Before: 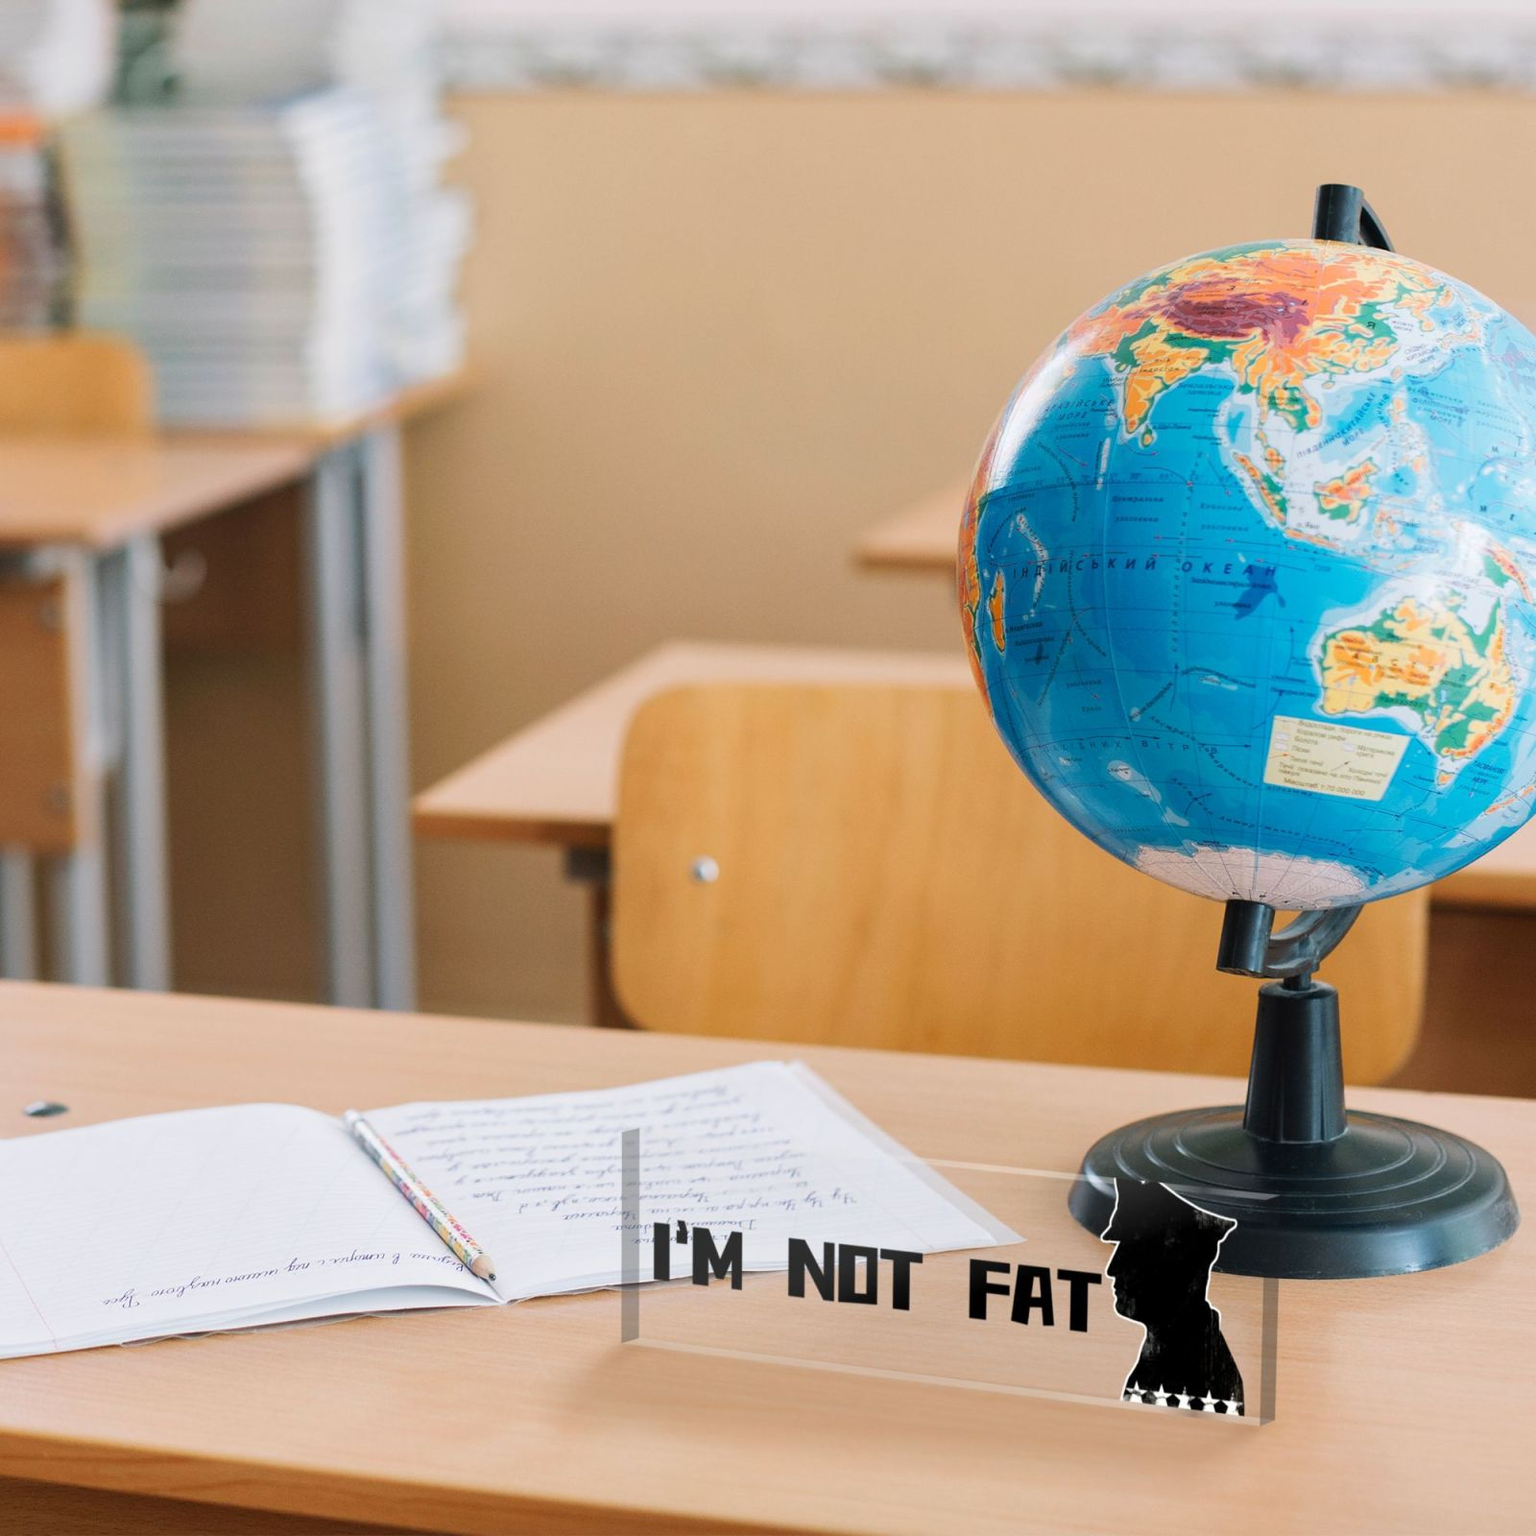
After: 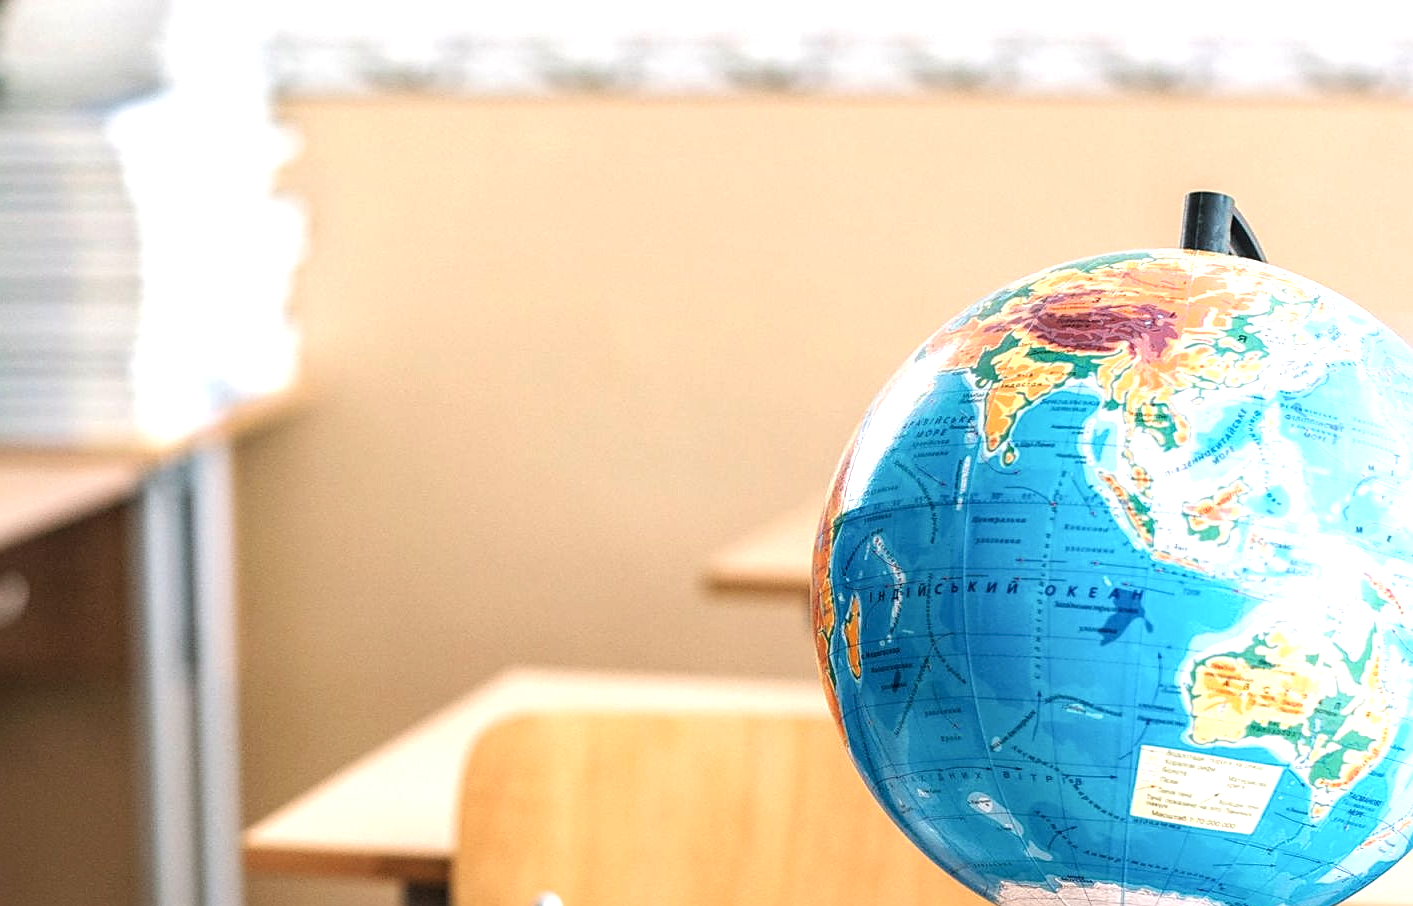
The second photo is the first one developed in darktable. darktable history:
tone equalizer: -8 EV -0.758 EV, -7 EV -0.686 EV, -6 EV -0.617 EV, -5 EV -0.364 EV, -3 EV 0.376 EV, -2 EV 0.6 EV, -1 EV 0.676 EV, +0 EV 0.768 EV
crop and rotate: left 11.678%, bottom 43.339%
contrast brightness saturation: saturation -0.086
sharpen: on, module defaults
local contrast: highlights 62%, detail 143%, midtone range 0.424
